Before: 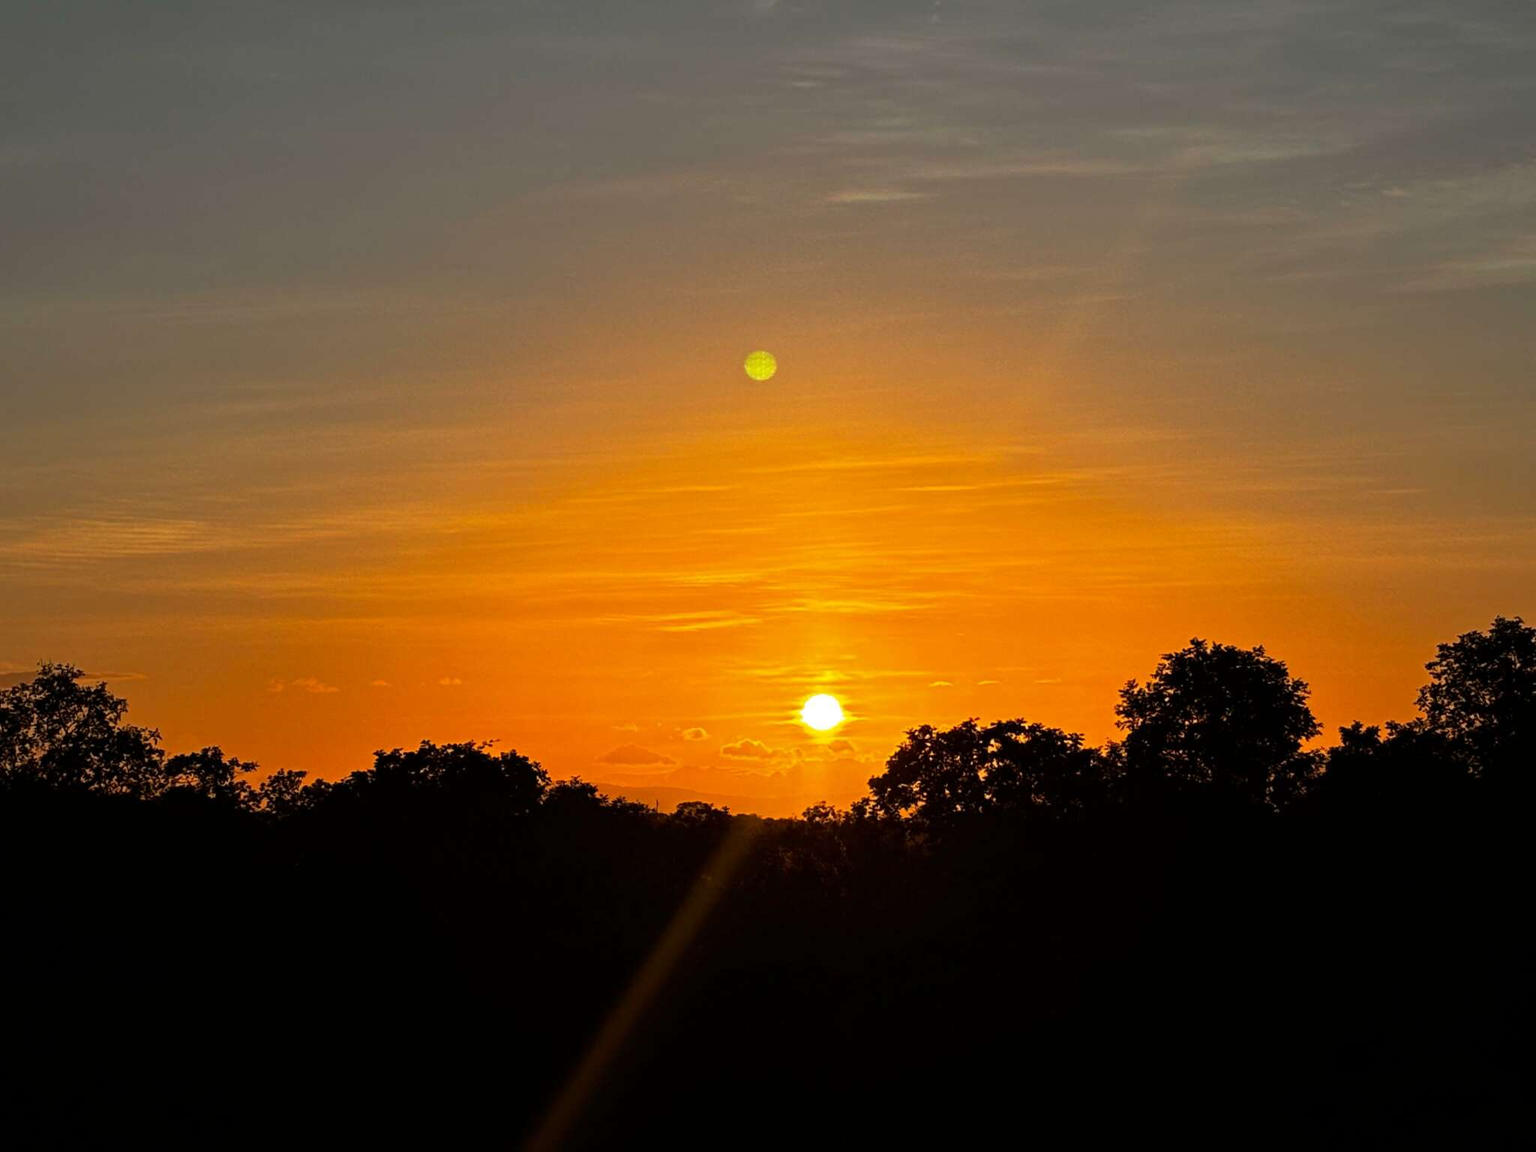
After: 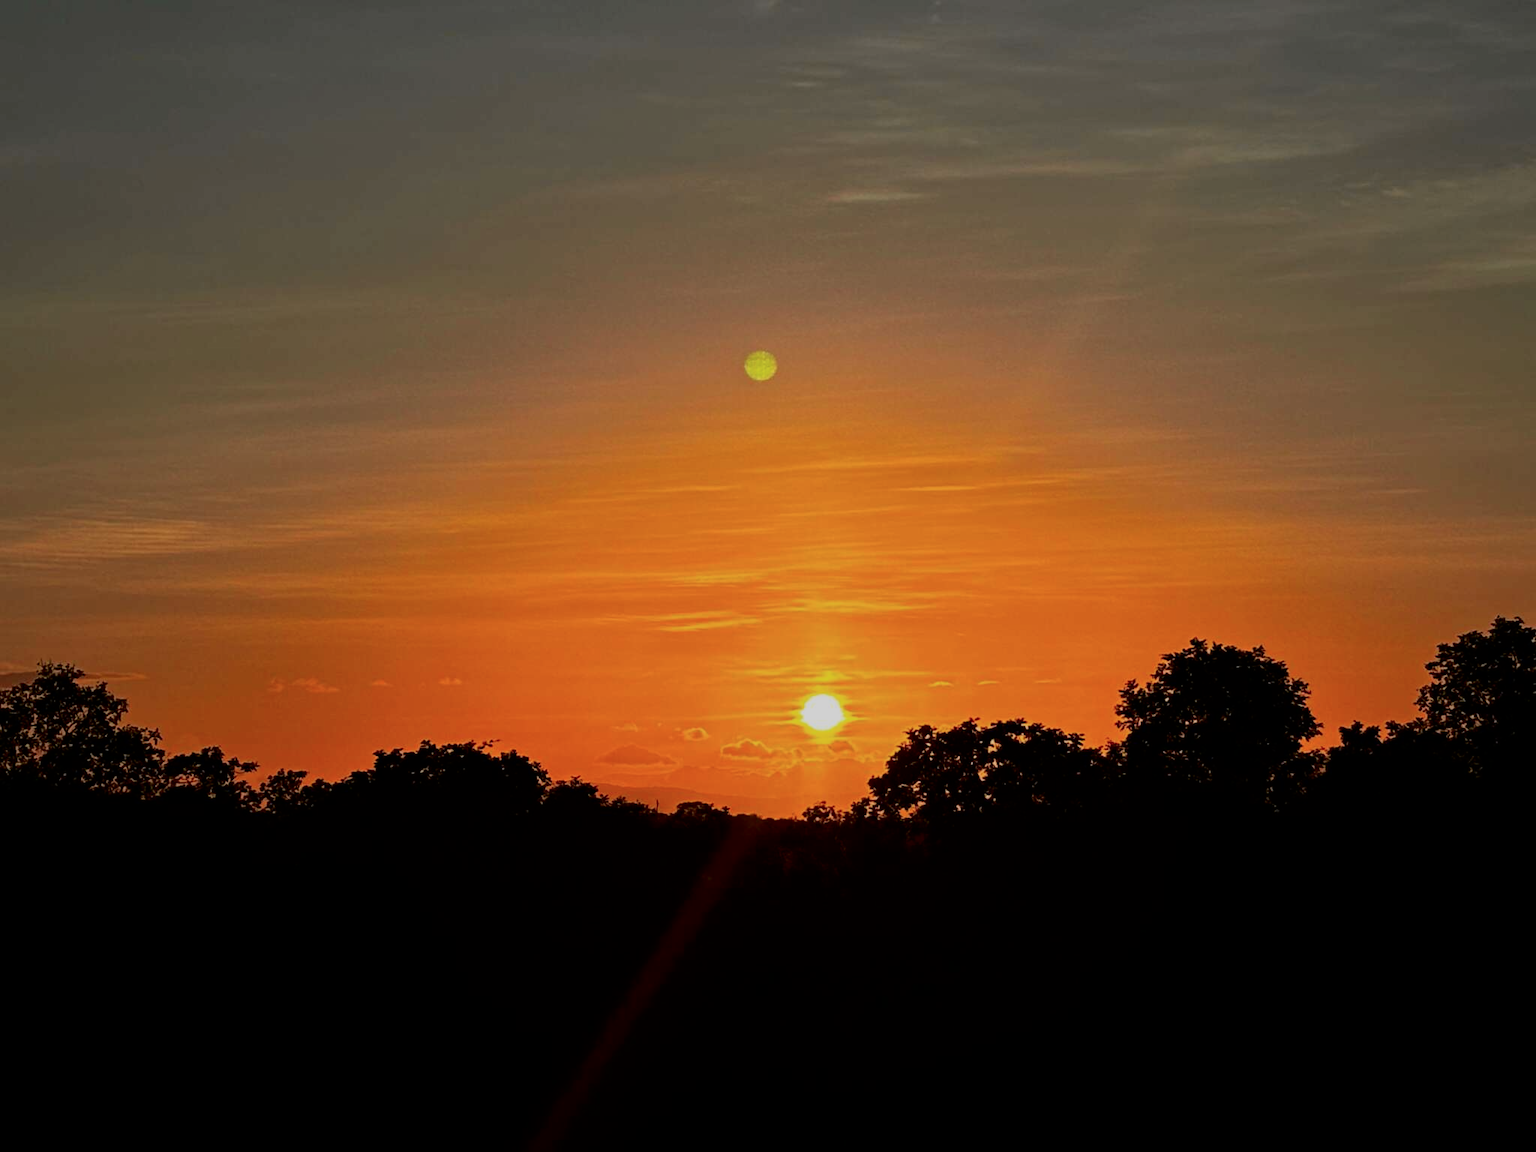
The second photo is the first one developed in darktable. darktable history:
tone curve: curves: ch0 [(0.003, 0) (0.066, 0.017) (0.163, 0.09) (0.264, 0.238) (0.395, 0.421) (0.517, 0.56) (0.688, 0.743) (0.791, 0.814) (1, 1)]; ch1 [(0, 0) (0.164, 0.115) (0.337, 0.332) (0.39, 0.398) (0.464, 0.461) (0.501, 0.5) (0.507, 0.503) (0.534, 0.537) (0.577, 0.59) (0.652, 0.681) (0.733, 0.749) (0.811, 0.796) (1, 1)]; ch2 [(0, 0) (0.337, 0.382) (0.464, 0.476) (0.501, 0.502) (0.527, 0.54) (0.551, 0.565) (0.6, 0.59) (0.687, 0.675) (1, 1)], color space Lab, independent channels, preserve colors none
exposure: black level correction 0, exposure -0.721 EV, compensate highlight preservation false
